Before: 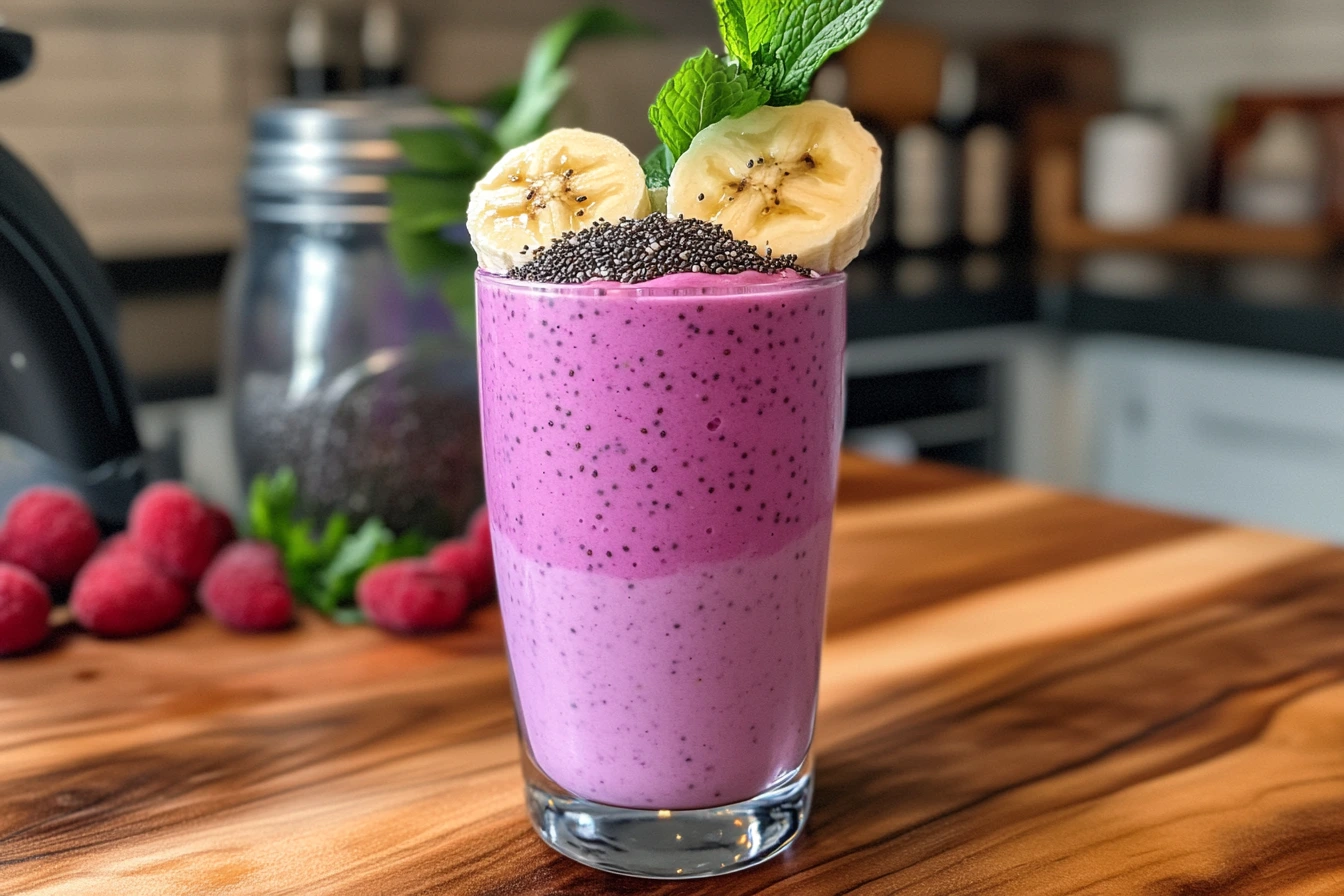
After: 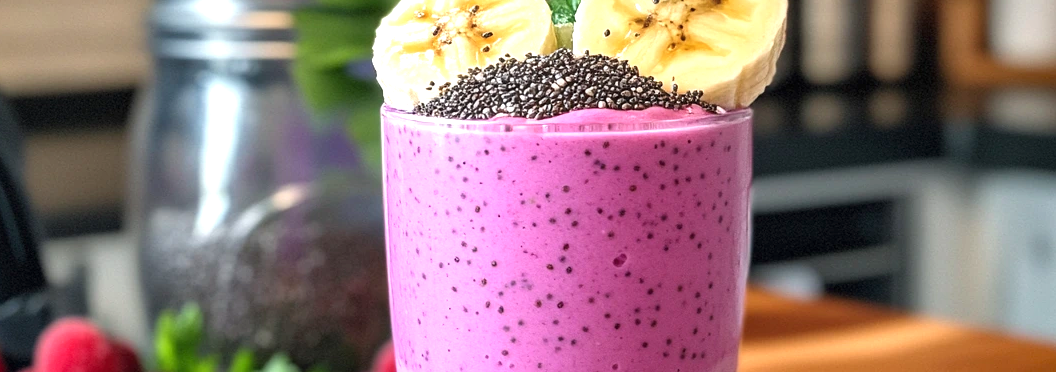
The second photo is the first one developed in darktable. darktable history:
vignetting: fall-off start 88.53%, fall-off radius 44.2%, saturation 0.376, width/height ratio 1.161
exposure: black level correction 0, exposure 0.7 EV, compensate exposure bias true, compensate highlight preservation false
crop: left 7.036%, top 18.398%, right 14.379%, bottom 40.043%
